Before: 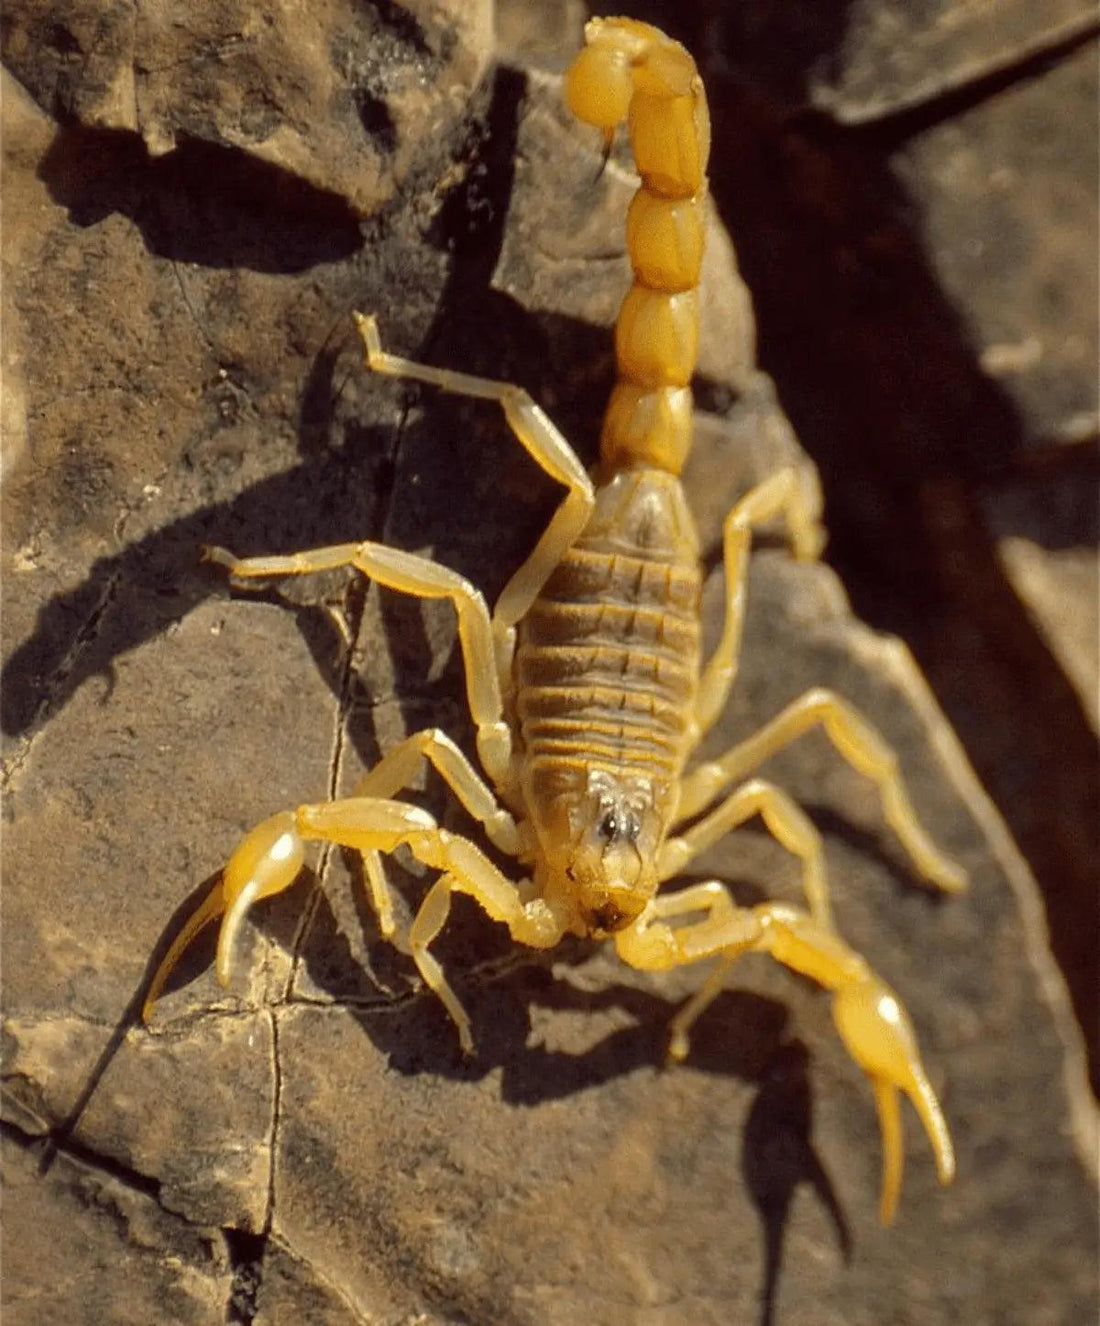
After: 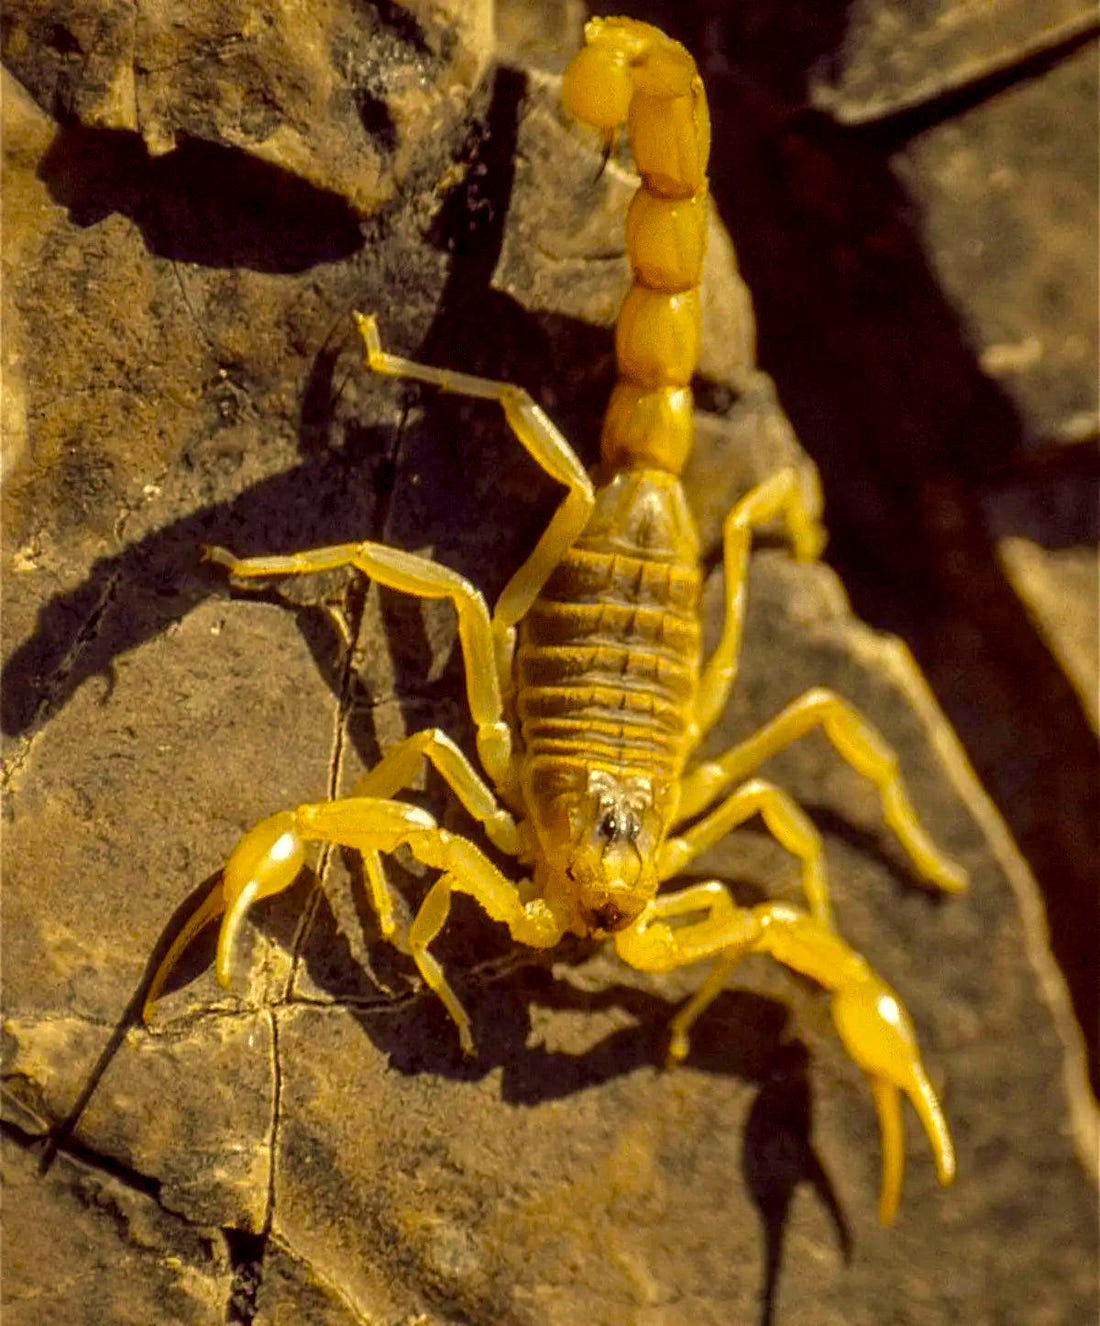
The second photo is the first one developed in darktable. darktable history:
local contrast: detail 130%
color balance rgb: linear chroma grading › global chroma 15%, perceptual saturation grading › global saturation 30%
velvia: strength 40%
